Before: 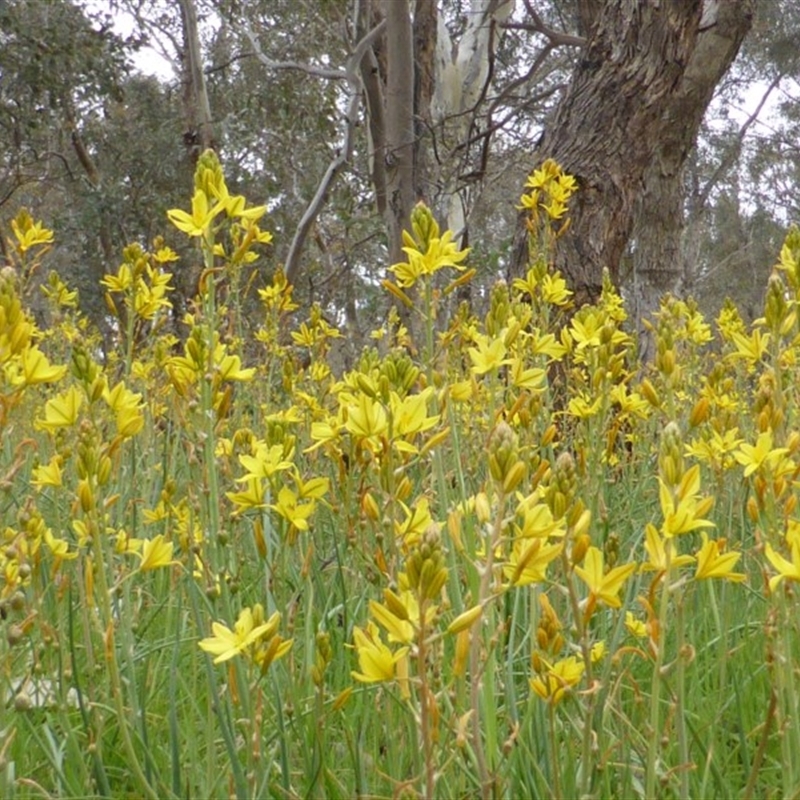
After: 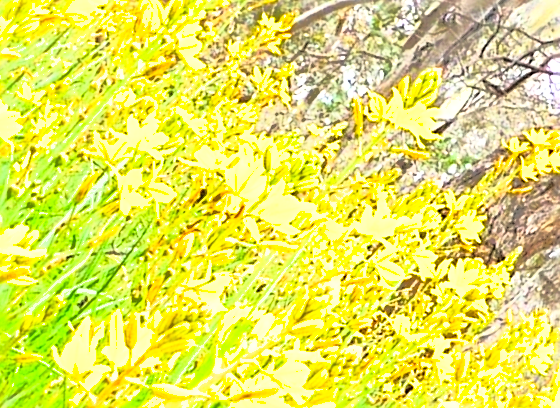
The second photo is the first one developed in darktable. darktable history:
crop and rotate: angle -45.99°, top 16.138%, right 0.921%, bottom 11.704%
exposure: exposure 1 EV, compensate highlight preservation false
base curve: curves: ch0 [(0, 0) (0.007, 0.004) (0.027, 0.03) (0.046, 0.07) (0.207, 0.54) (0.442, 0.872) (0.673, 0.972) (1, 1)]
tone equalizer: -8 EV -0.44 EV, -7 EV -0.419 EV, -6 EV -0.295 EV, -5 EV -0.213 EV, -3 EV 0.191 EV, -2 EV 0.345 EV, -1 EV 0.4 EV, +0 EV 0.401 EV
sharpen: radius 2.797, amount 0.705
shadows and highlights: shadows 40.13, highlights -59.81
